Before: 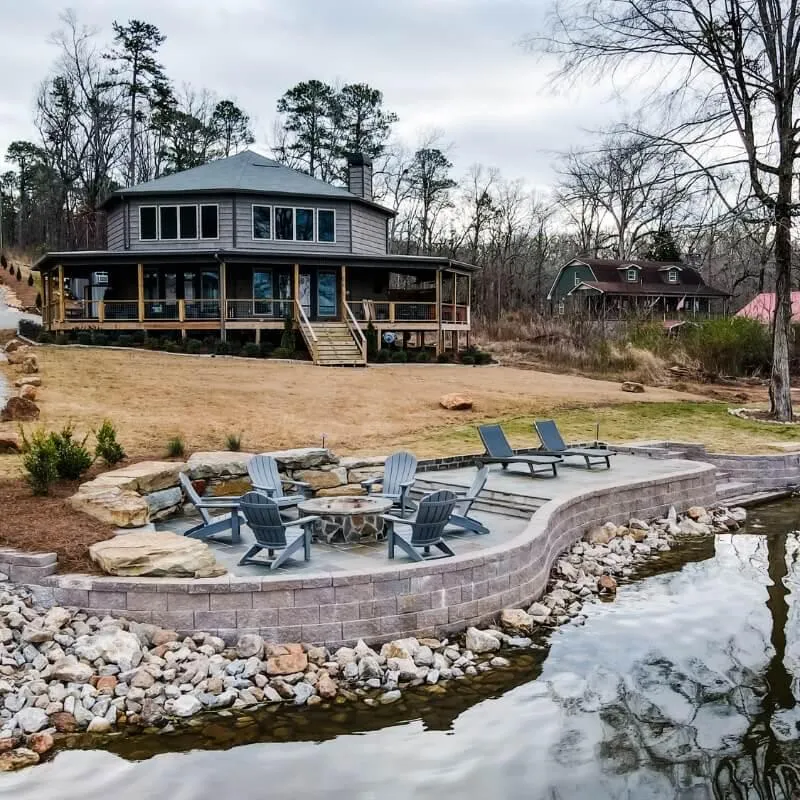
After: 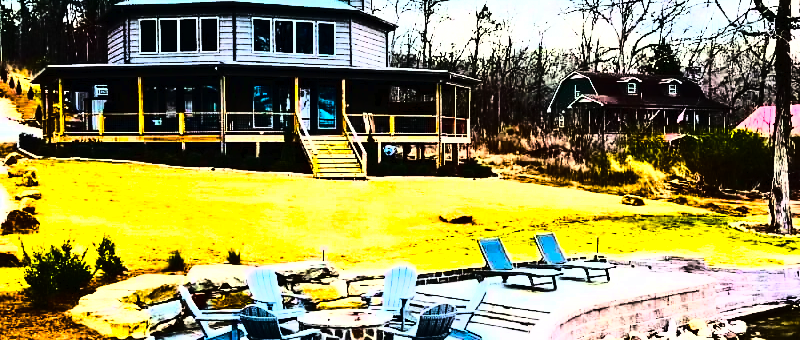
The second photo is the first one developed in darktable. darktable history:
crop and rotate: top 23.496%, bottom 33.947%
base curve: curves: ch0 [(0, 0) (0.028, 0.03) (0.121, 0.232) (0.46, 0.748) (0.859, 0.968) (1, 1)]
tone equalizer: -8 EV -0.404 EV, -7 EV -0.388 EV, -6 EV -0.351 EV, -5 EV -0.218 EV, -3 EV 0.242 EV, -2 EV 0.355 EV, -1 EV 0.375 EV, +0 EV 0.426 EV, edges refinement/feathering 500, mask exposure compensation -1.26 EV, preserve details no
tone curve: curves: ch0 [(0, 0) (0.003, 0.01) (0.011, 0.012) (0.025, 0.012) (0.044, 0.017) (0.069, 0.021) (0.1, 0.025) (0.136, 0.03) (0.177, 0.037) (0.224, 0.052) (0.277, 0.092) (0.335, 0.16) (0.399, 0.3) (0.468, 0.463) (0.543, 0.639) (0.623, 0.796) (0.709, 0.904) (0.801, 0.962) (0.898, 0.988) (1, 1)]
color balance rgb: perceptual saturation grading › global saturation 65.78%, perceptual saturation grading › highlights 59.395%, perceptual saturation grading › mid-tones 49.285%, perceptual saturation grading › shadows 50.129%, perceptual brilliance grading › global brilliance 14.342%, perceptual brilliance grading › shadows -34.352%, global vibrance 20%
